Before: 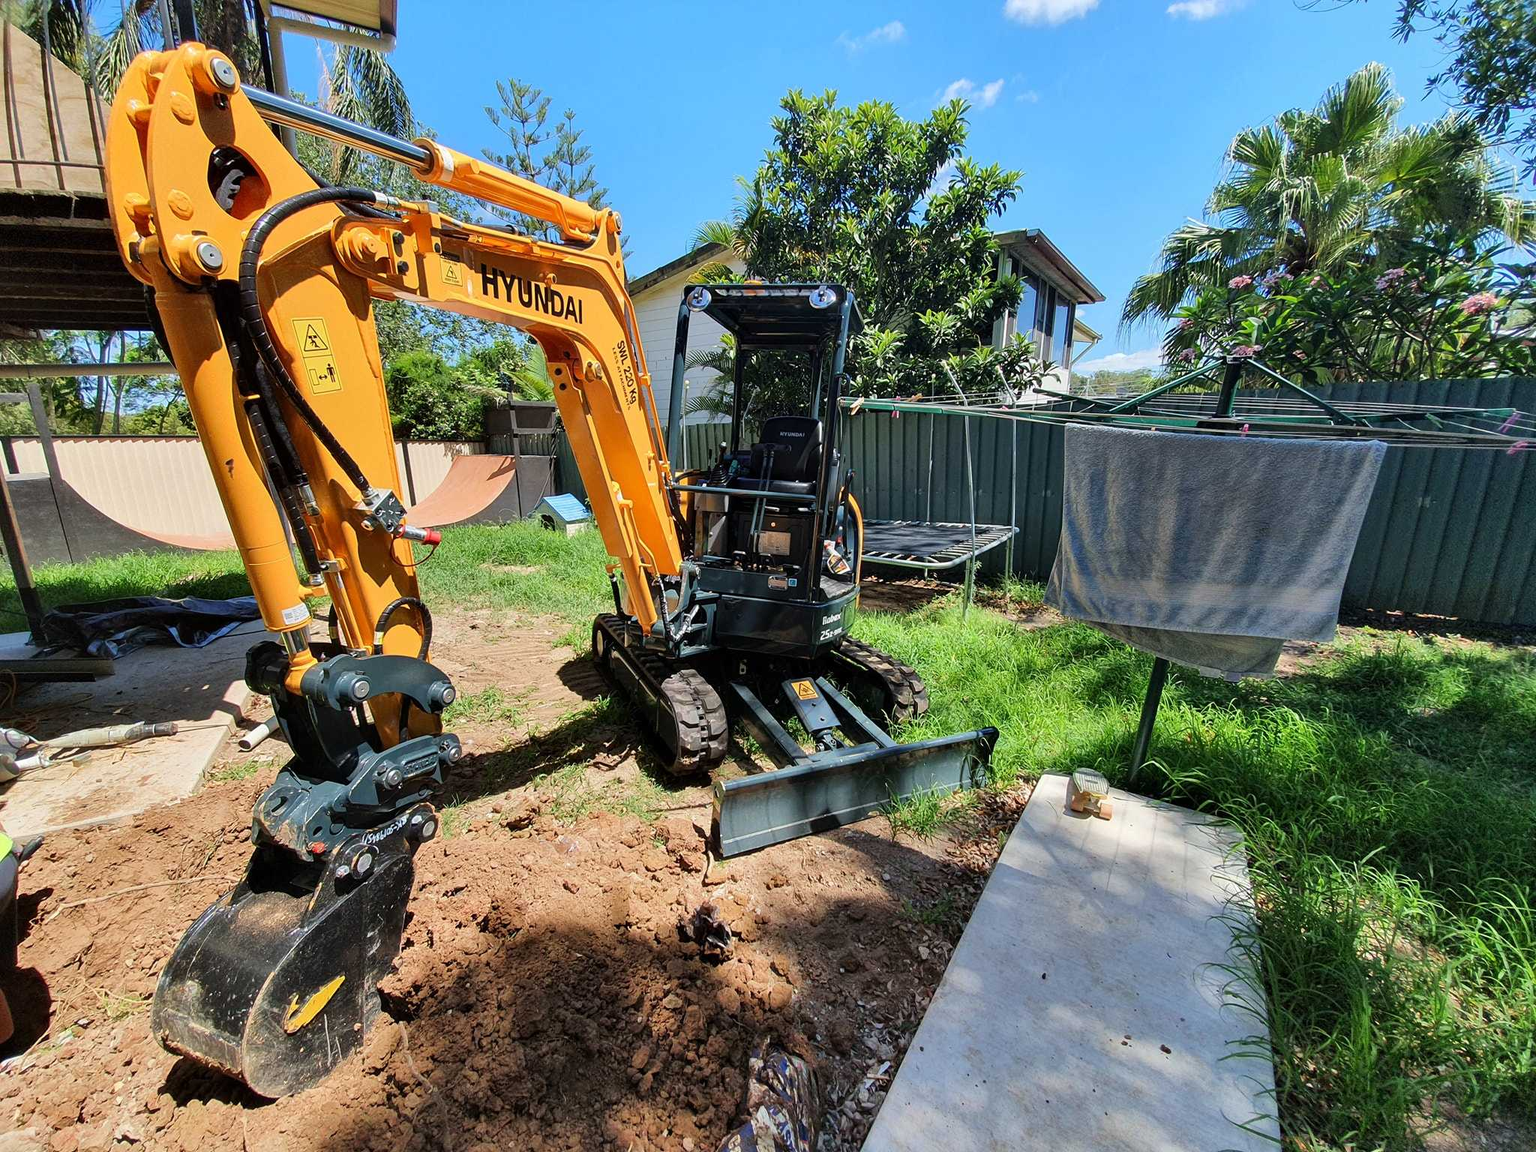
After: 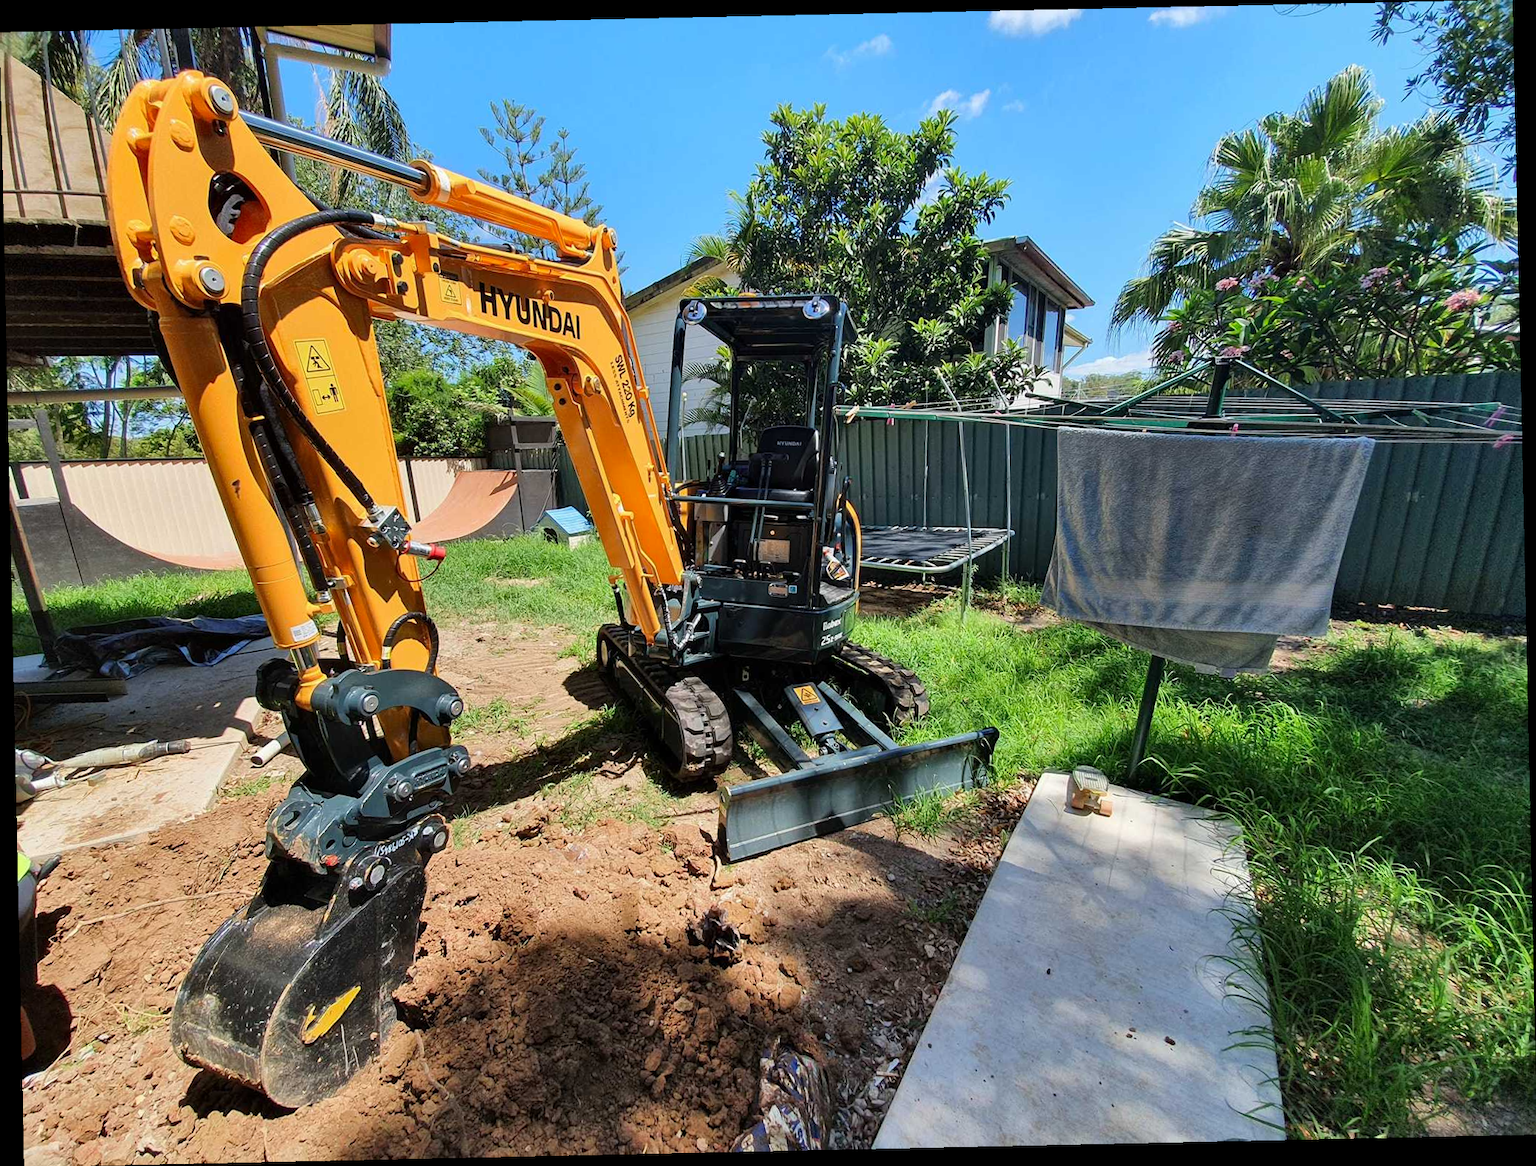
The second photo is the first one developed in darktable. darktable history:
rotate and perspective: rotation -1.24°, automatic cropping off
vibrance: vibrance 14%
